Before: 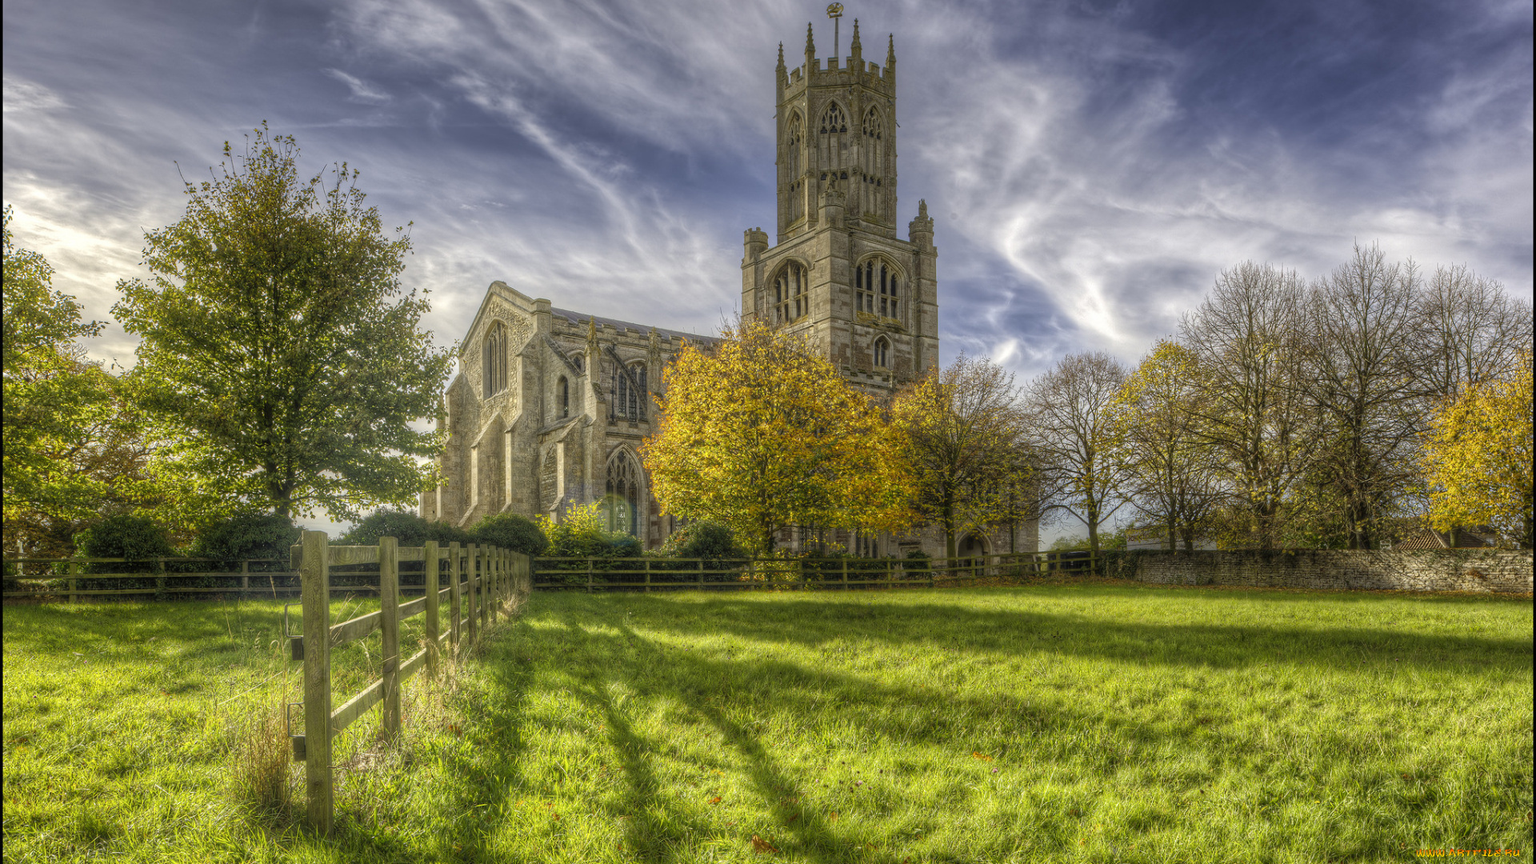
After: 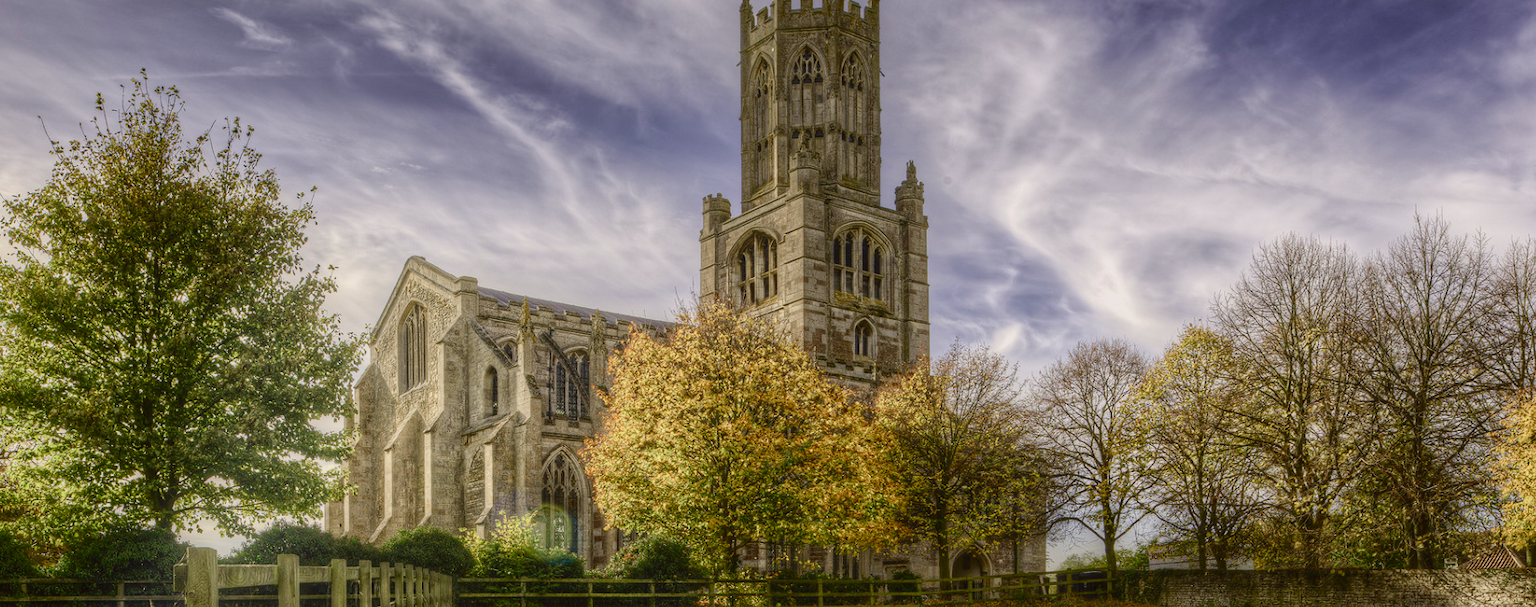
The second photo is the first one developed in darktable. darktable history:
crop and rotate: left 9.242%, top 7.274%, right 5.007%, bottom 32.427%
tone curve: curves: ch0 [(0, 0.019) (0.204, 0.162) (0.491, 0.519) (0.748, 0.765) (1, 0.919)]; ch1 [(0, 0) (0.201, 0.113) (0.372, 0.282) (0.443, 0.434) (0.496, 0.504) (0.566, 0.585) (0.761, 0.803) (1, 1)]; ch2 [(0, 0) (0.434, 0.447) (0.483, 0.487) (0.555, 0.563) (0.697, 0.68) (1, 1)], color space Lab, independent channels, preserve colors none
color balance rgb: perceptual saturation grading › global saturation 20%, perceptual saturation grading › highlights -50.075%, perceptual saturation grading › shadows 31.028%
